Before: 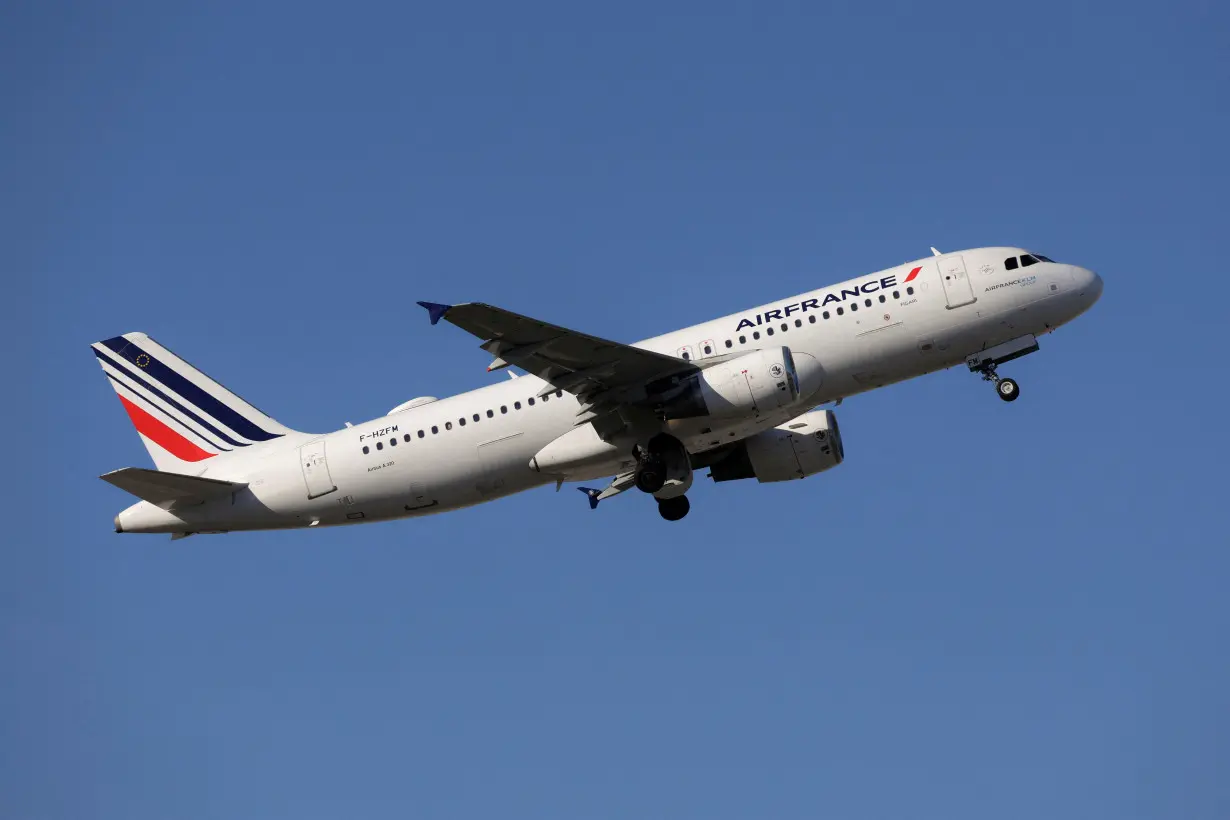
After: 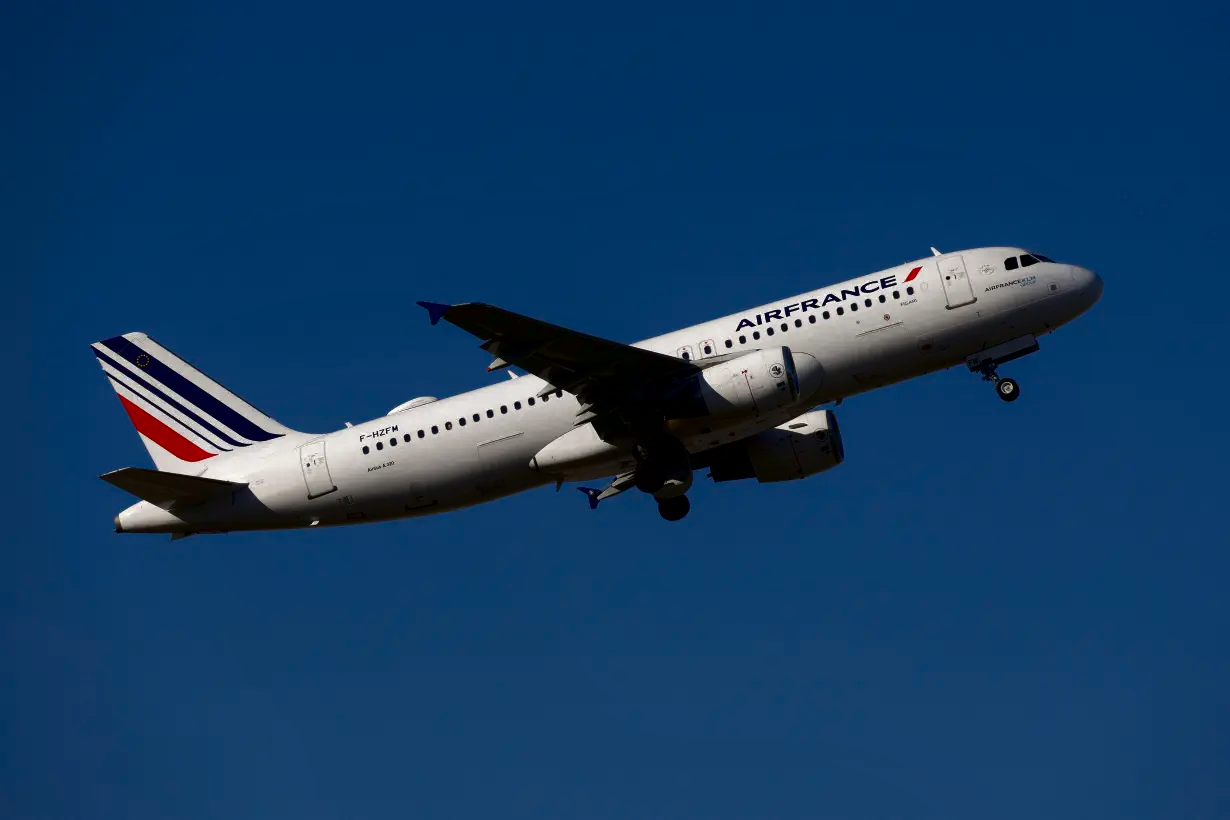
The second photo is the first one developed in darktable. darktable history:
contrast brightness saturation: brightness -0.534
shadows and highlights: radius 169.86, shadows 26.52, white point adjustment 3.08, highlights -68.92, soften with gaussian
exposure: black level correction 0.001, compensate exposure bias true, compensate highlight preservation false
